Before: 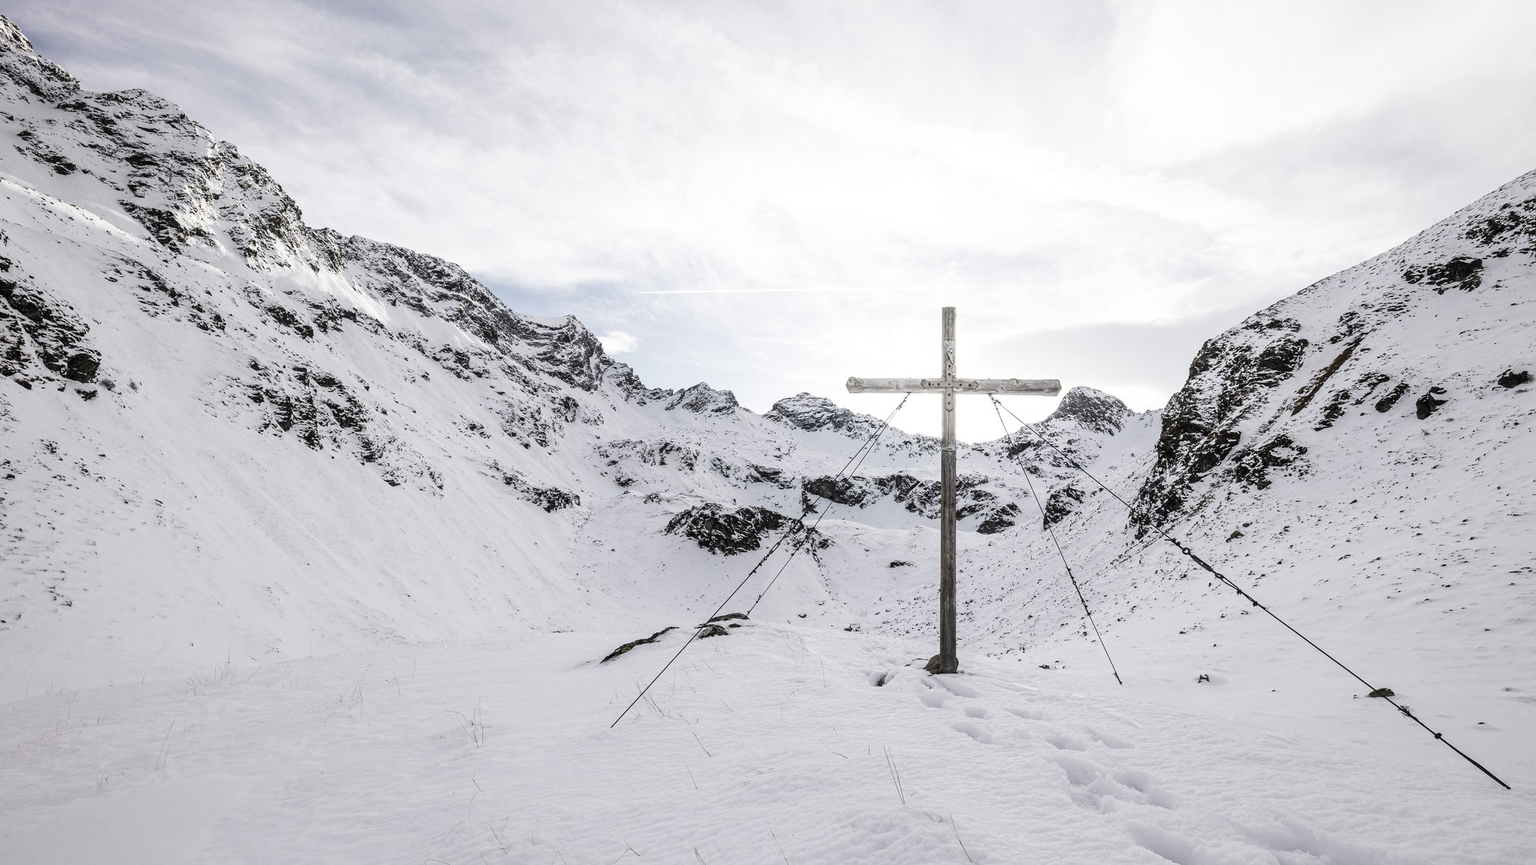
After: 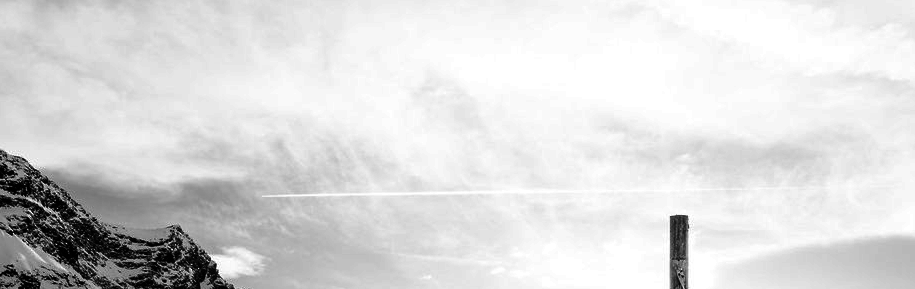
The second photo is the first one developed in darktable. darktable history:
contrast brightness saturation: contrast 0.02, brightness -1, saturation -1
crop: left 28.64%, top 16.832%, right 26.637%, bottom 58.055%
